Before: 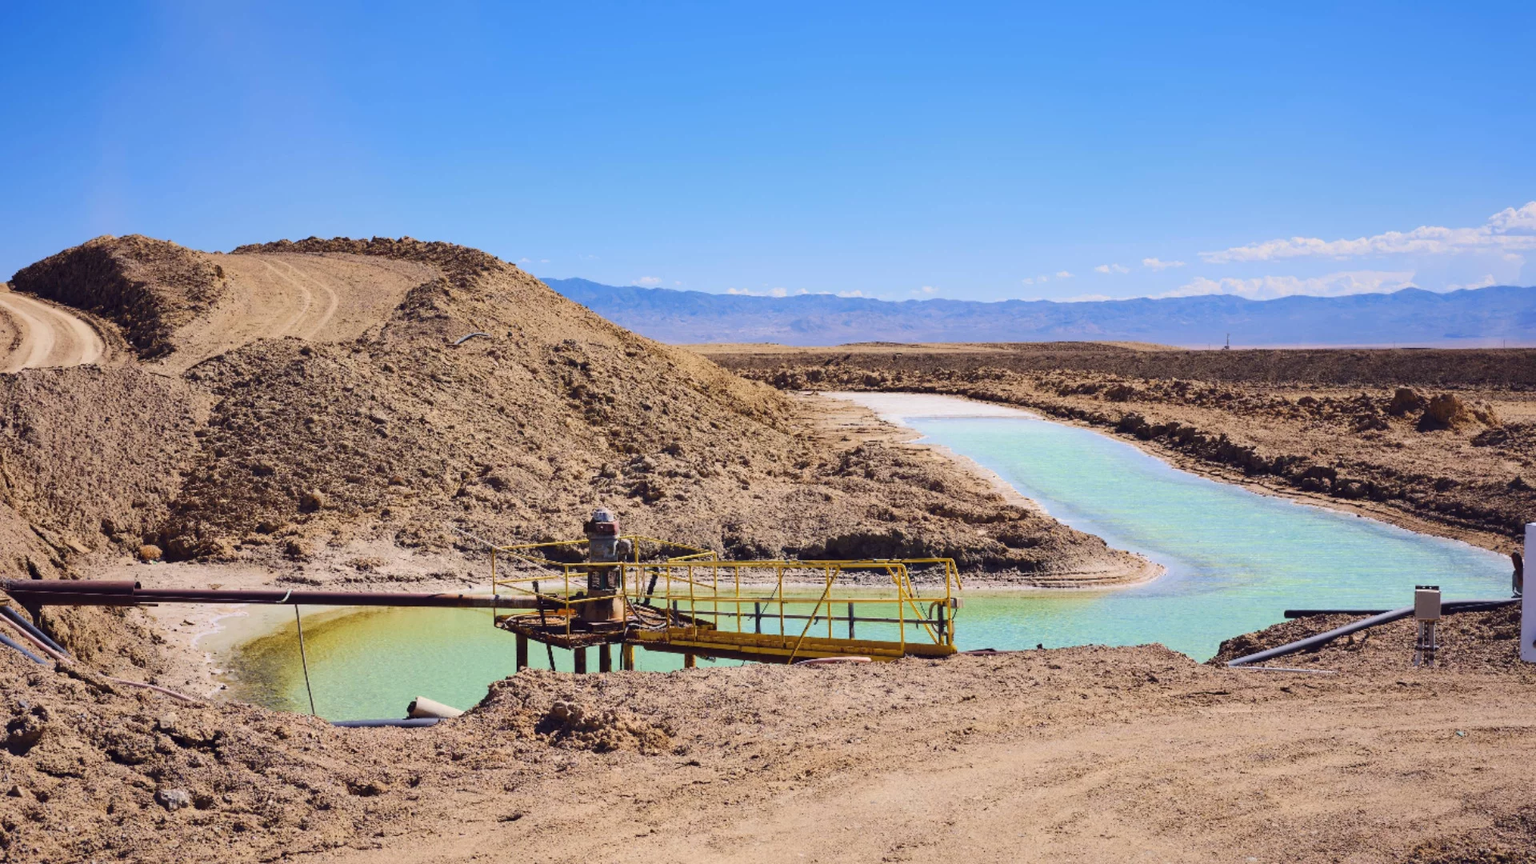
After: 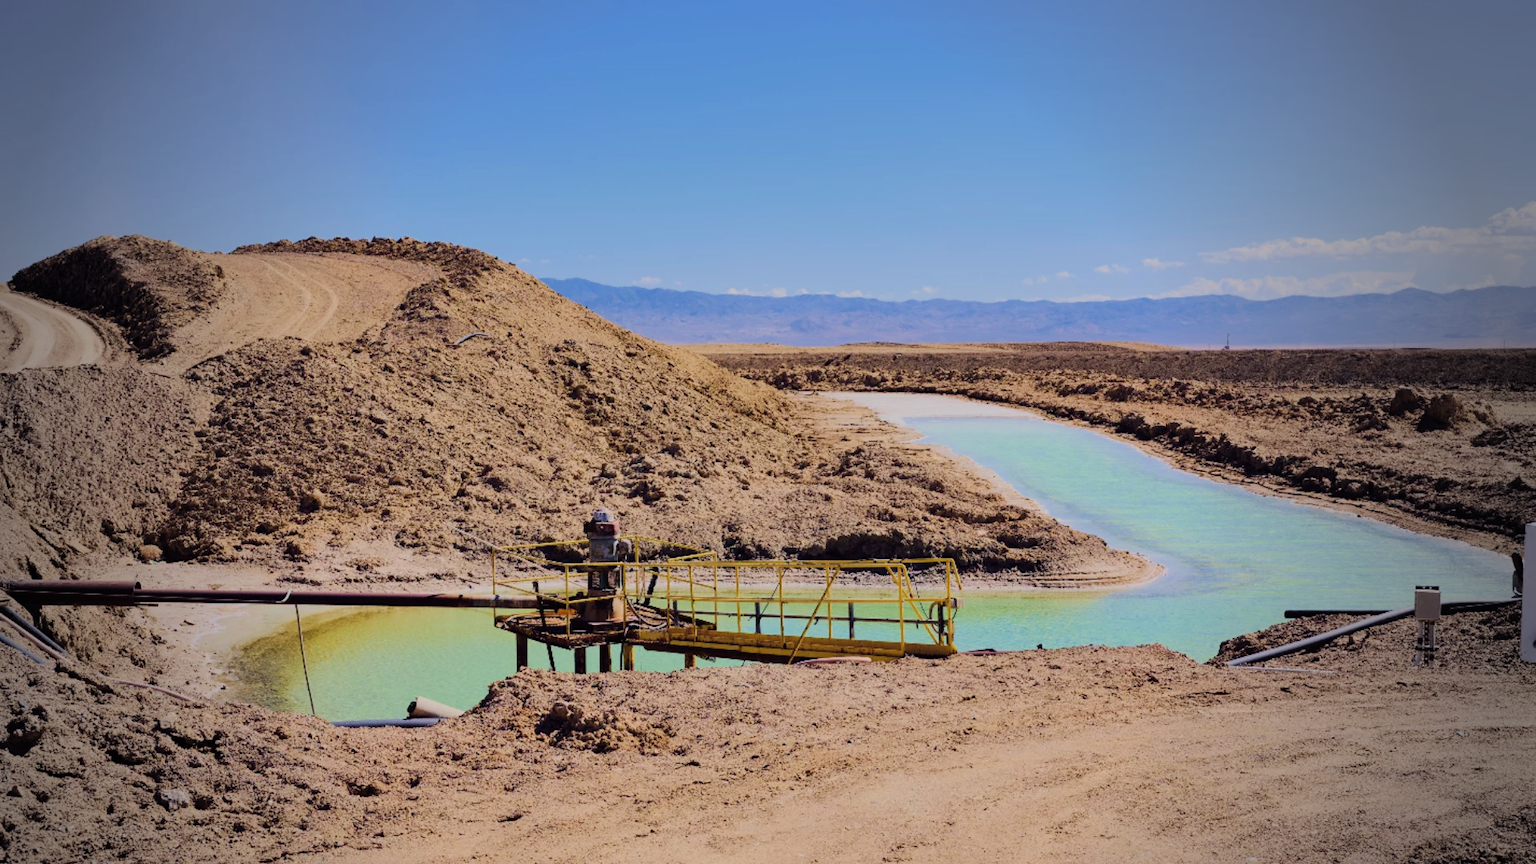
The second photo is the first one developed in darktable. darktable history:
vignetting: fall-off start 64.63%, center (-0.034, 0.148), width/height ratio 0.881
filmic rgb: black relative exposure -7.32 EV, white relative exposure 5.09 EV, hardness 3.2
velvia: strength 27%
